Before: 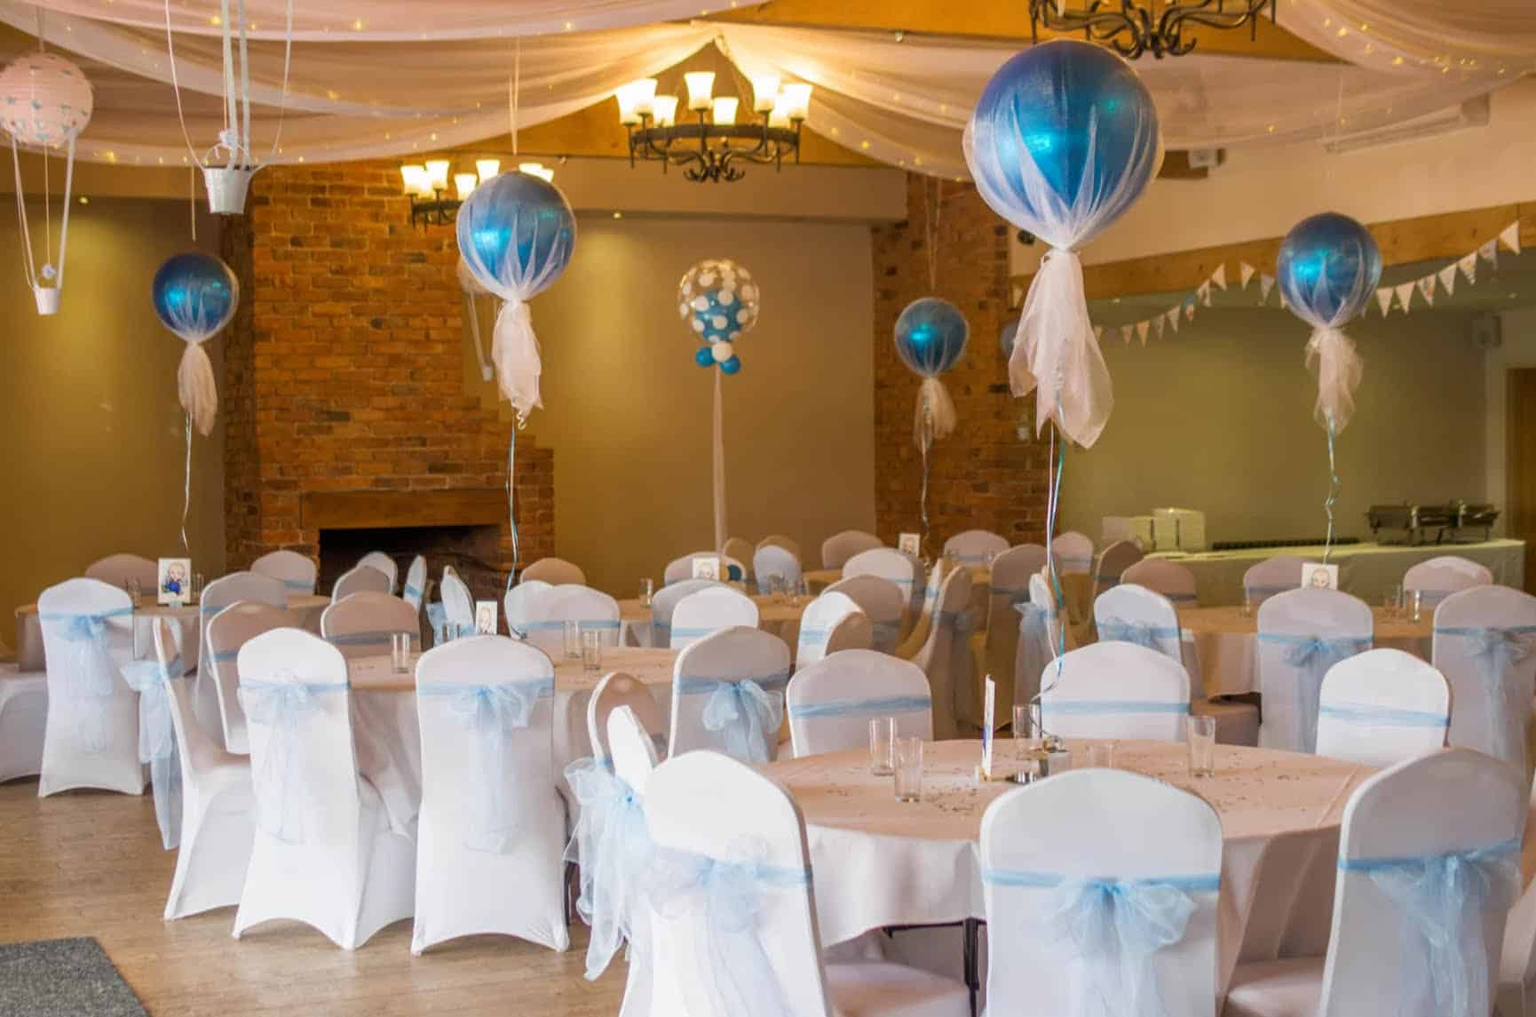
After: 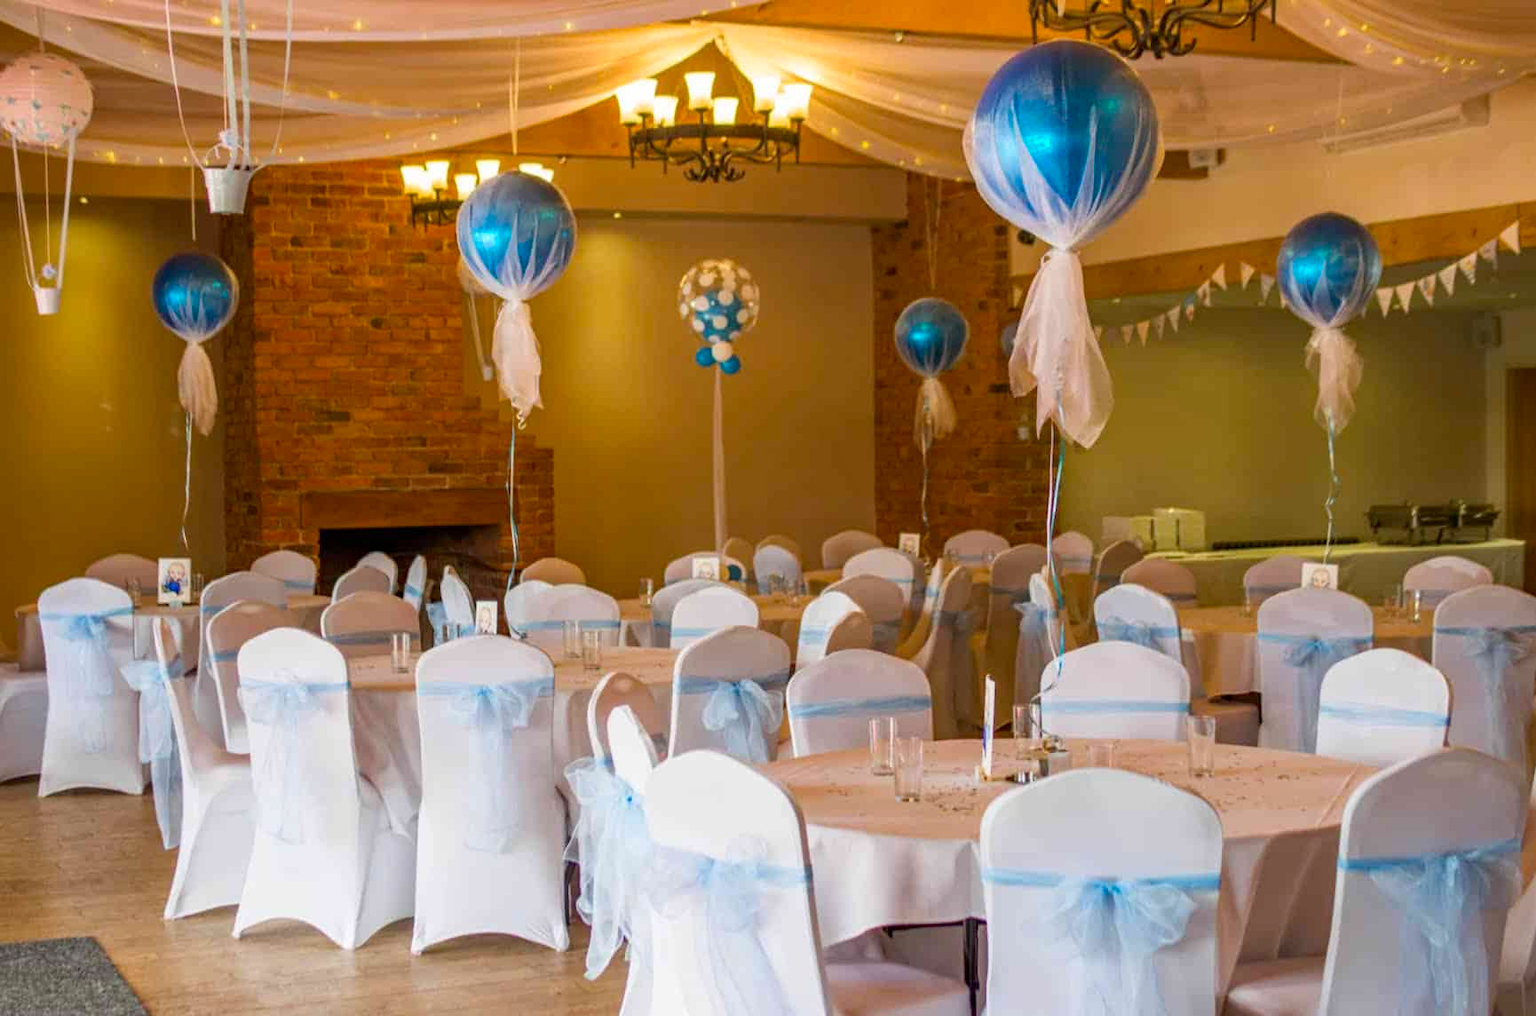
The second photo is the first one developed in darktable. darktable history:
contrast brightness saturation: contrast 0.082, saturation 0.2
haze removal: adaptive false
